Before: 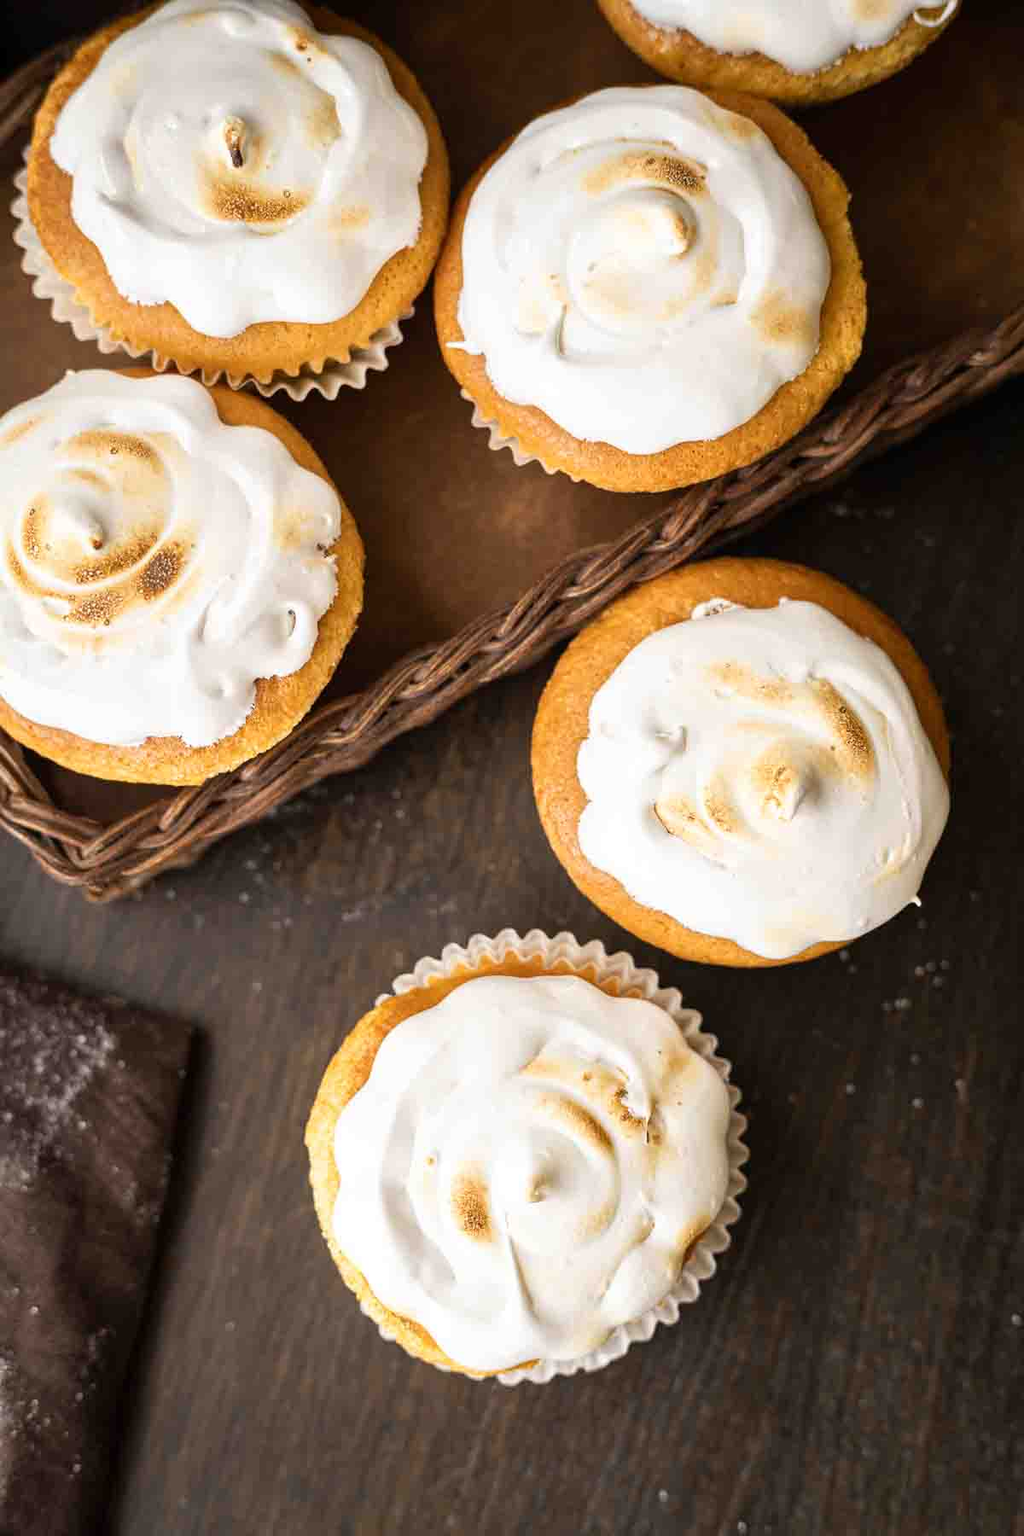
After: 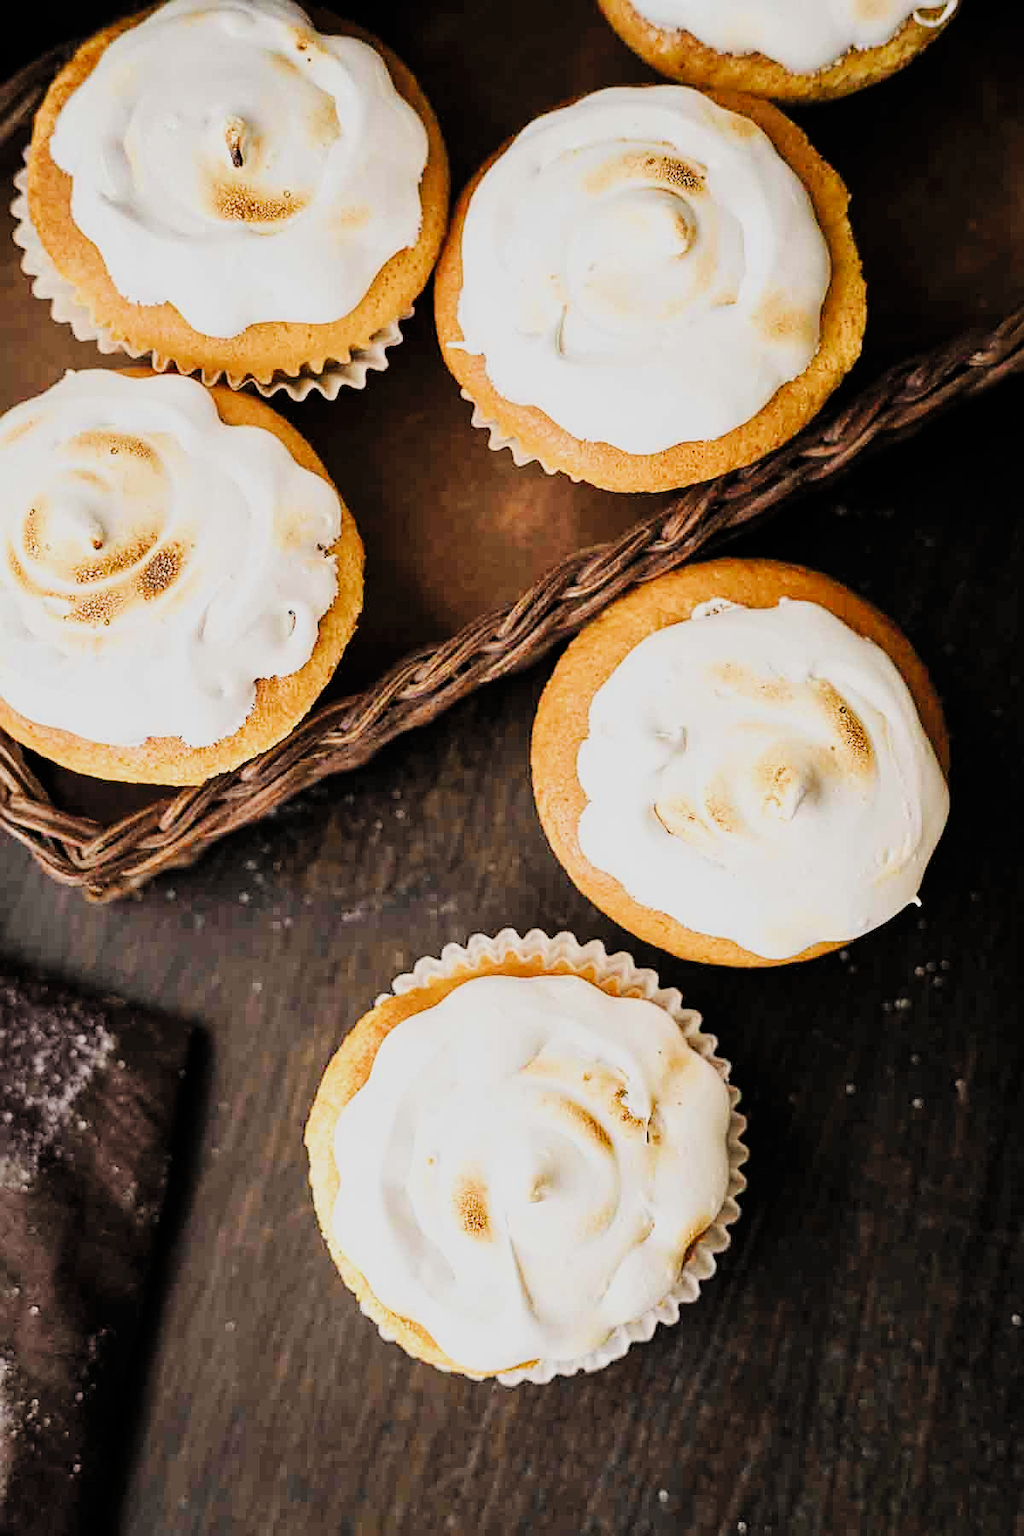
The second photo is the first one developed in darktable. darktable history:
filmic rgb: black relative exposure -6.94 EV, white relative exposure 5.58 EV, hardness 2.85, add noise in highlights 0.001, color science v3 (2019), use custom middle-gray values true, contrast in highlights soft
sharpen: on, module defaults
tone curve: curves: ch0 [(0, 0) (0.003, 0.005) (0.011, 0.013) (0.025, 0.027) (0.044, 0.044) (0.069, 0.06) (0.1, 0.081) (0.136, 0.114) (0.177, 0.16) (0.224, 0.211) (0.277, 0.277) (0.335, 0.354) (0.399, 0.435) (0.468, 0.538) (0.543, 0.626) (0.623, 0.708) (0.709, 0.789) (0.801, 0.867) (0.898, 0.935) (1, 1)], preserve colors none
